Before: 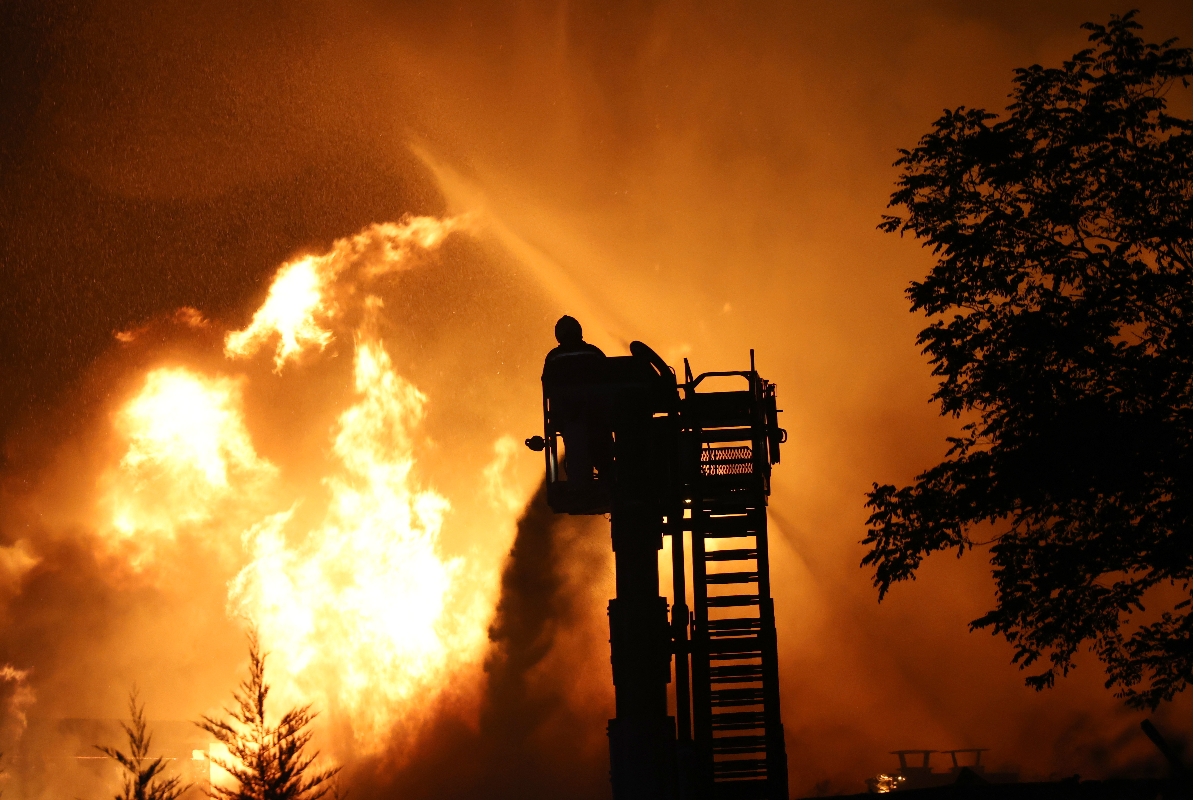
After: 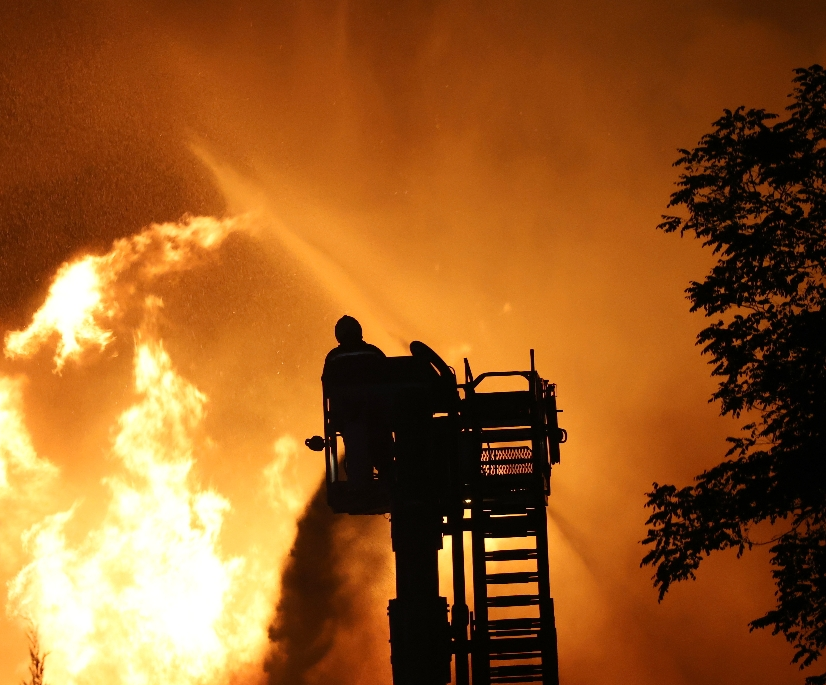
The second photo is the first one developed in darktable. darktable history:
crop: left 18.502%, right 12.219%, bottom 14.321%
